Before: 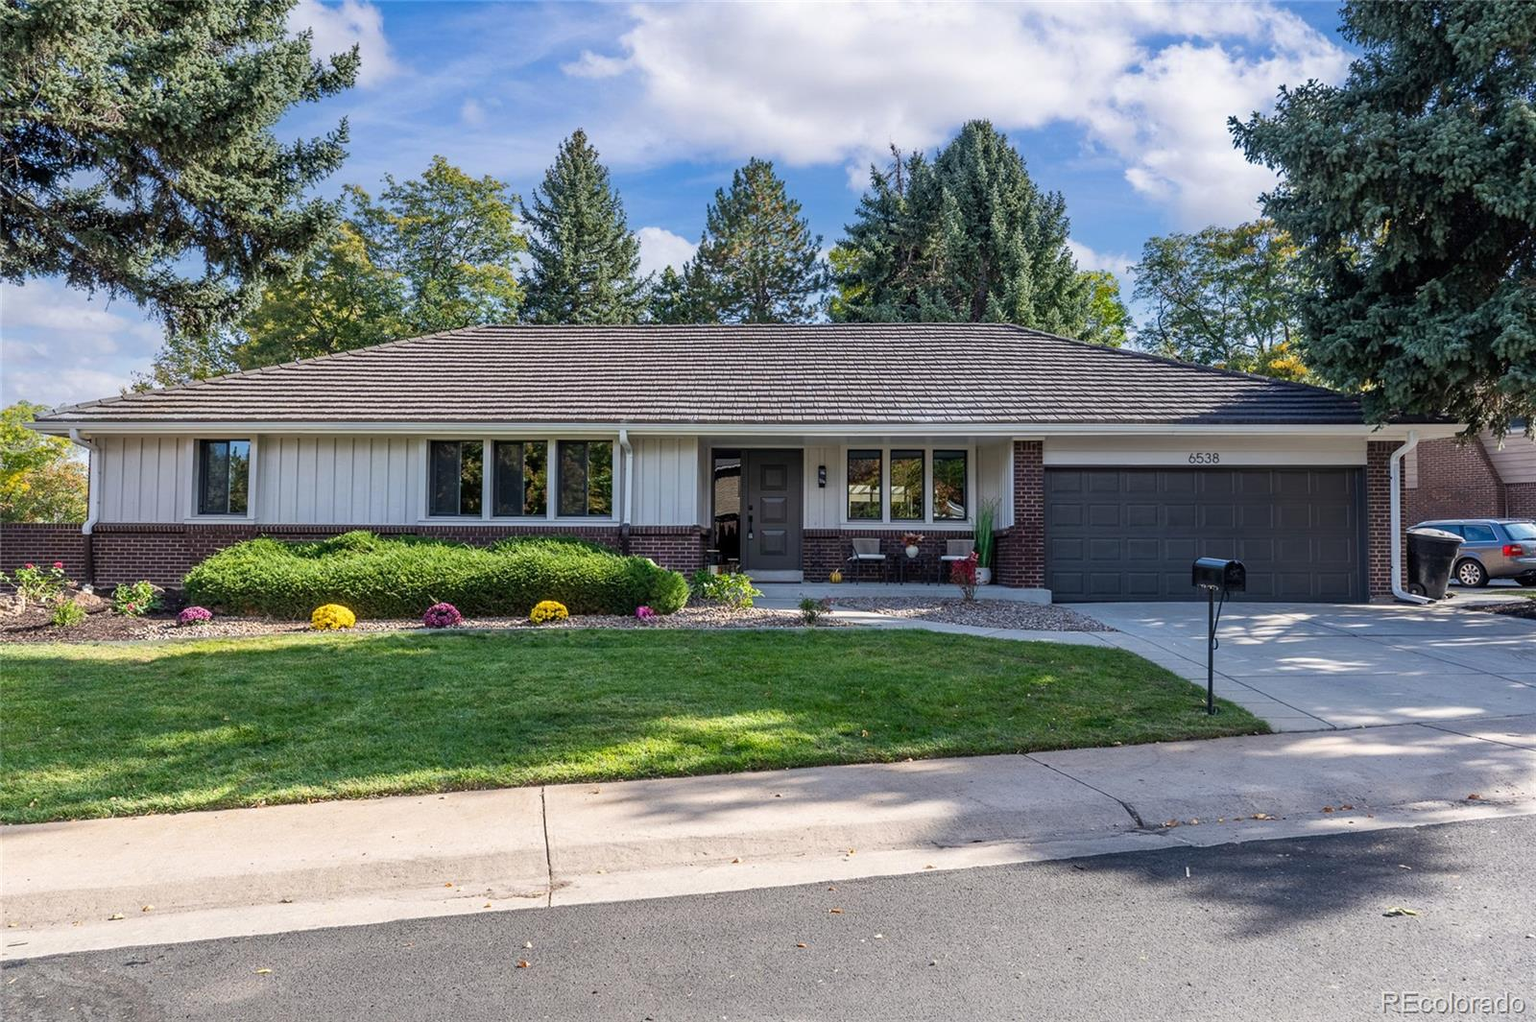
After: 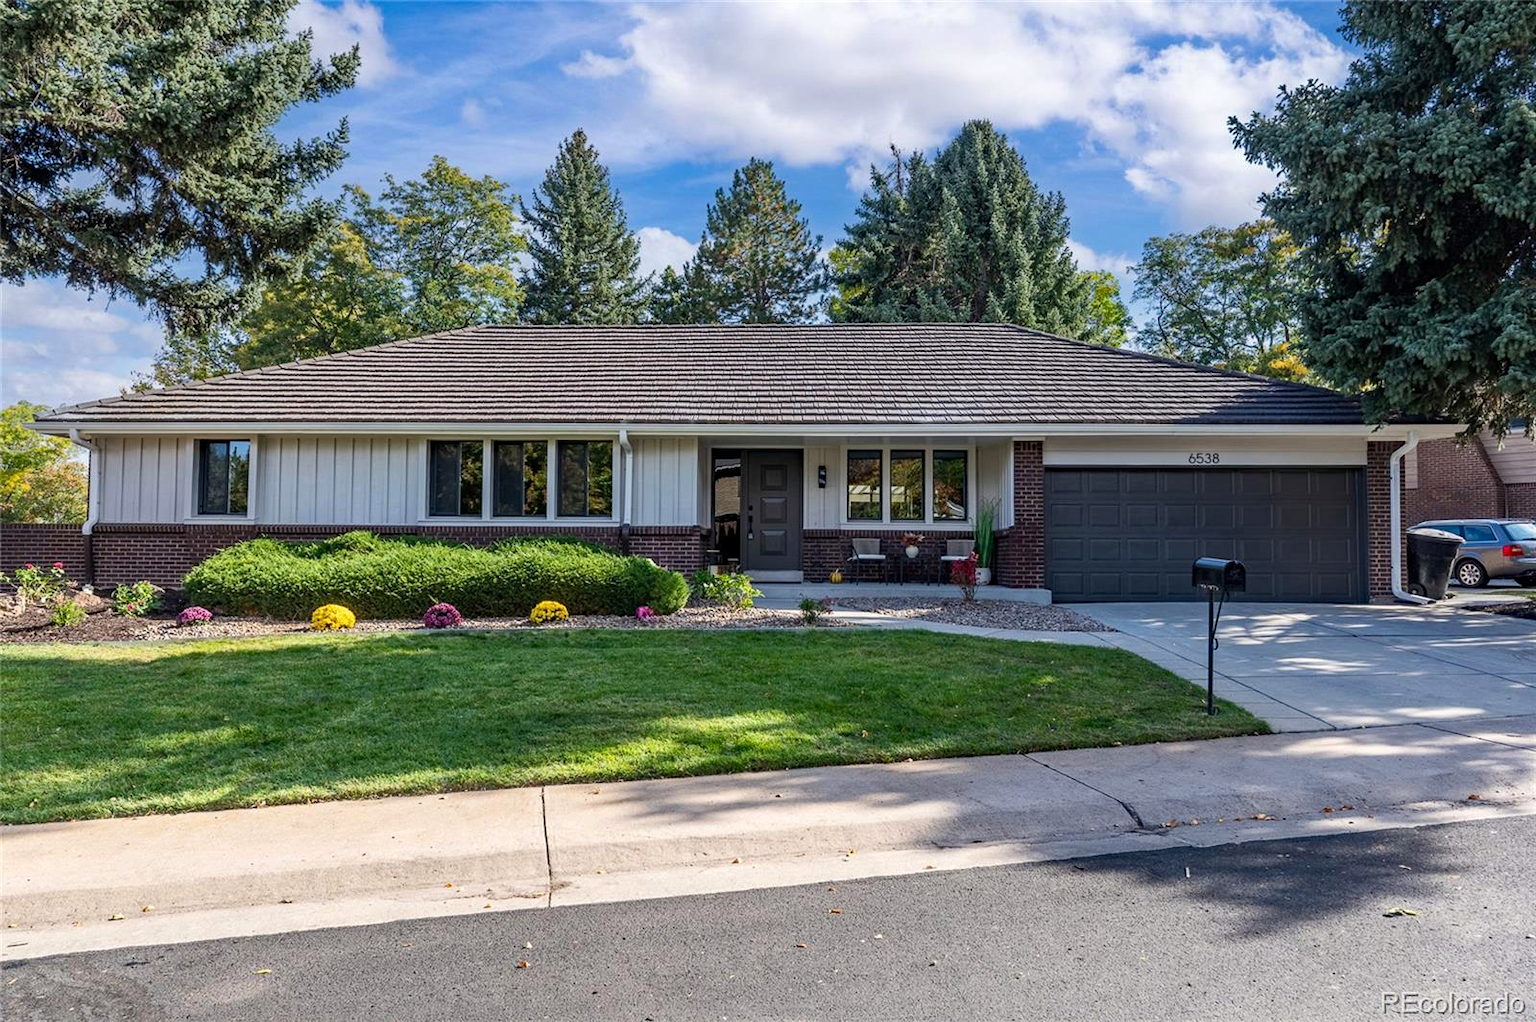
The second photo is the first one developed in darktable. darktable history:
haze removal: compatibility mode true, adaptive false
base curve: preserve colors none
contrast brightness saturation: contrast 0.085, saturation 0.023
